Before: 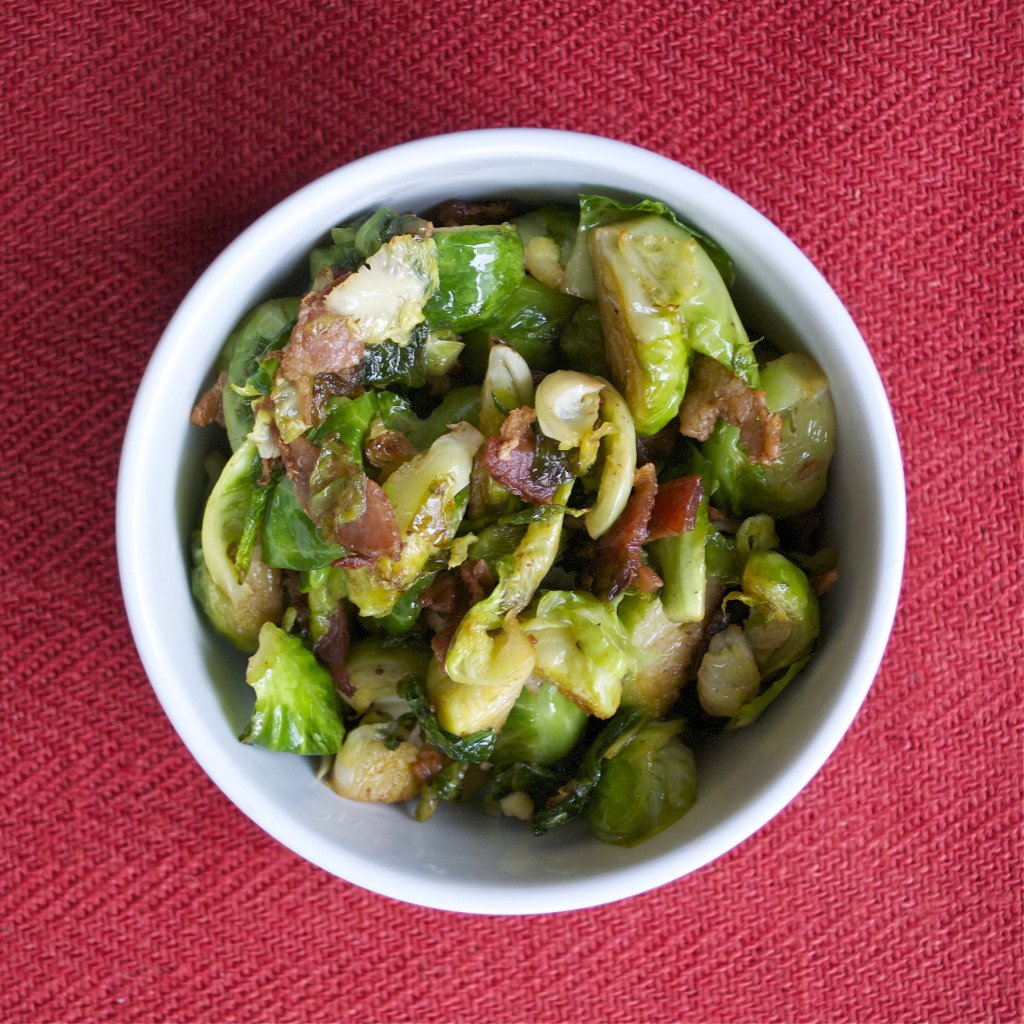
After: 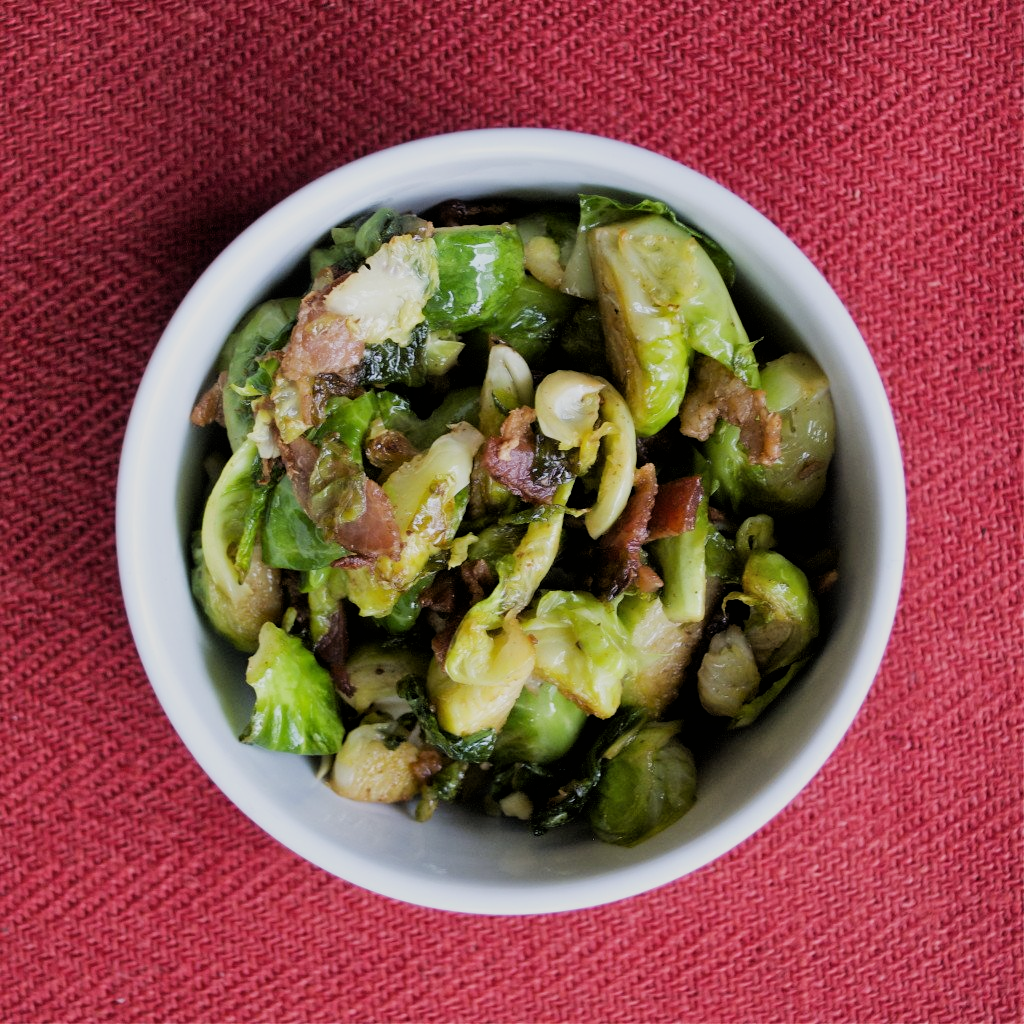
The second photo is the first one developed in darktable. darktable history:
filmic rgb: black relative exposure -5 EV, hardness 2.88, contrast 1.1, highlights saturation mix -20%
shadows and highlights: low approximation 0.01, soften with gaussian
